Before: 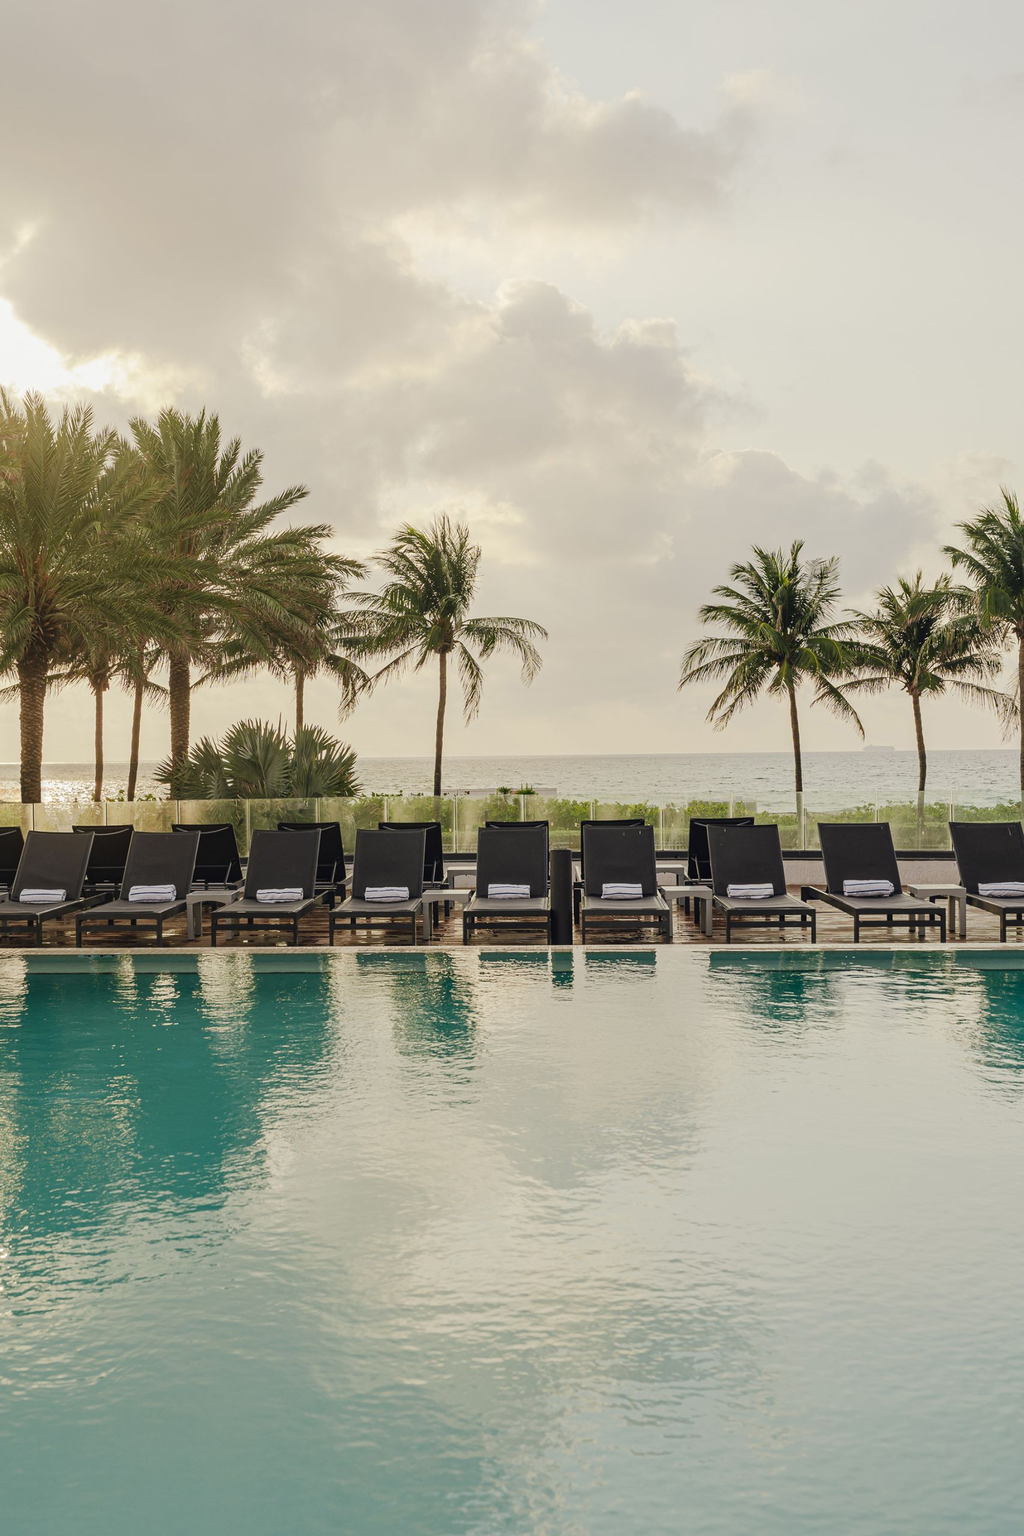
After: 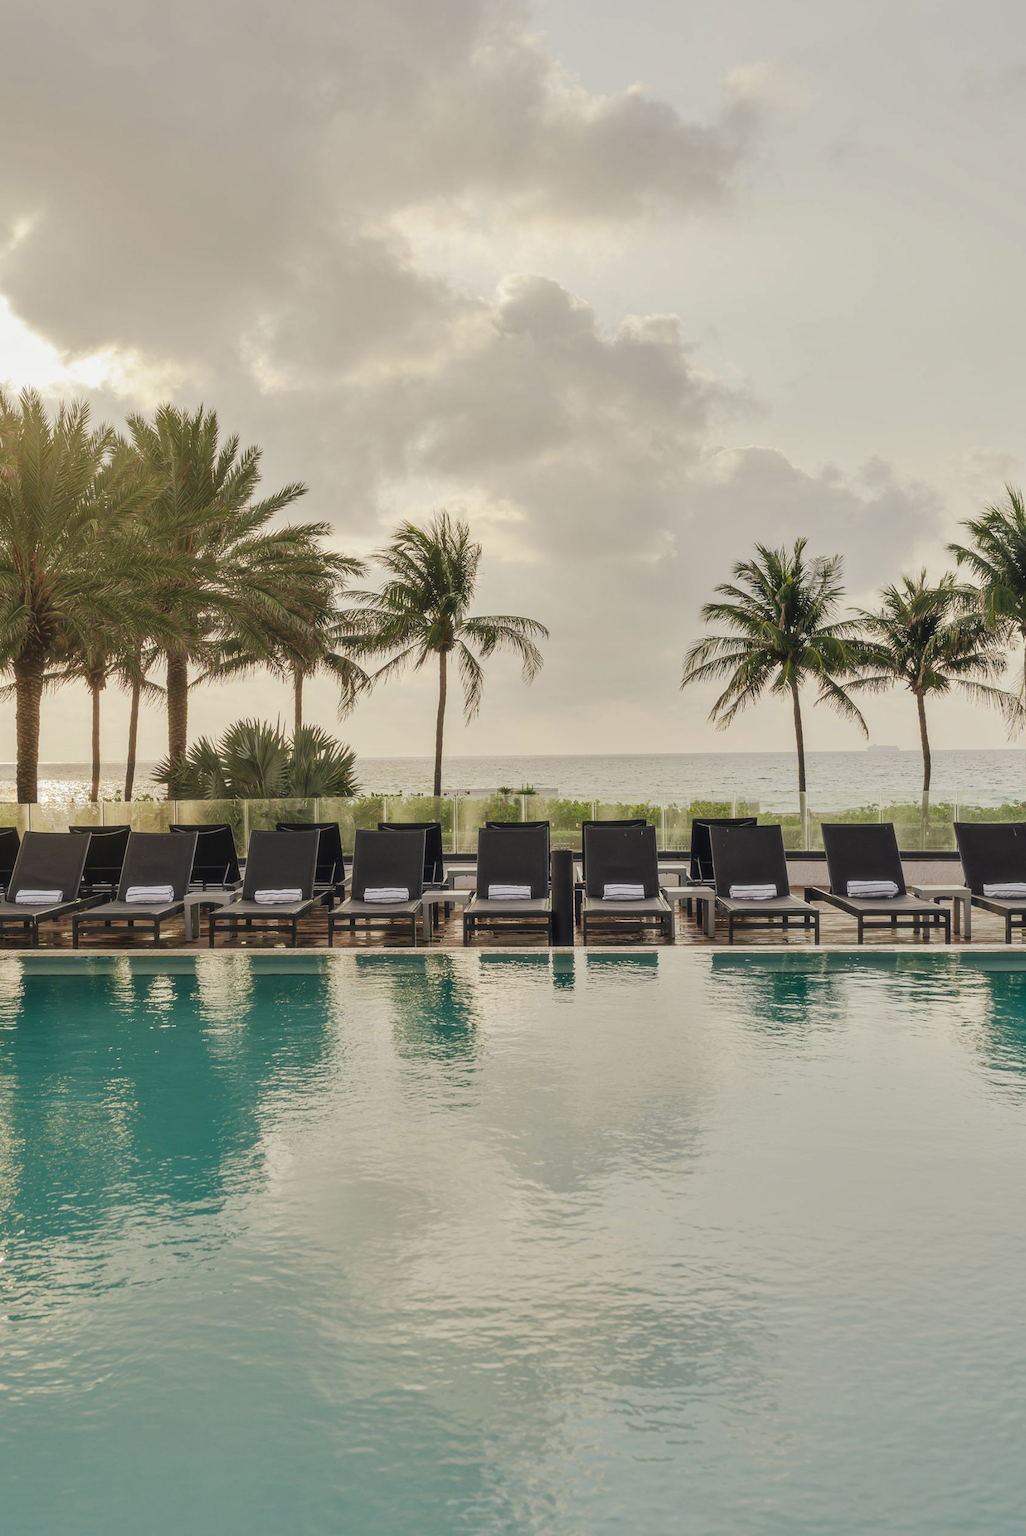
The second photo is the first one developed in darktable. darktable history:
soften: size 10%, saturation 50%, brightness 0.2 EV, mix 10%
crop: left 0.434%, top 0.485%, right 0.244%, bottom 0.386%
shadows and highlights: low approximation 0.01, soften with gaussian
